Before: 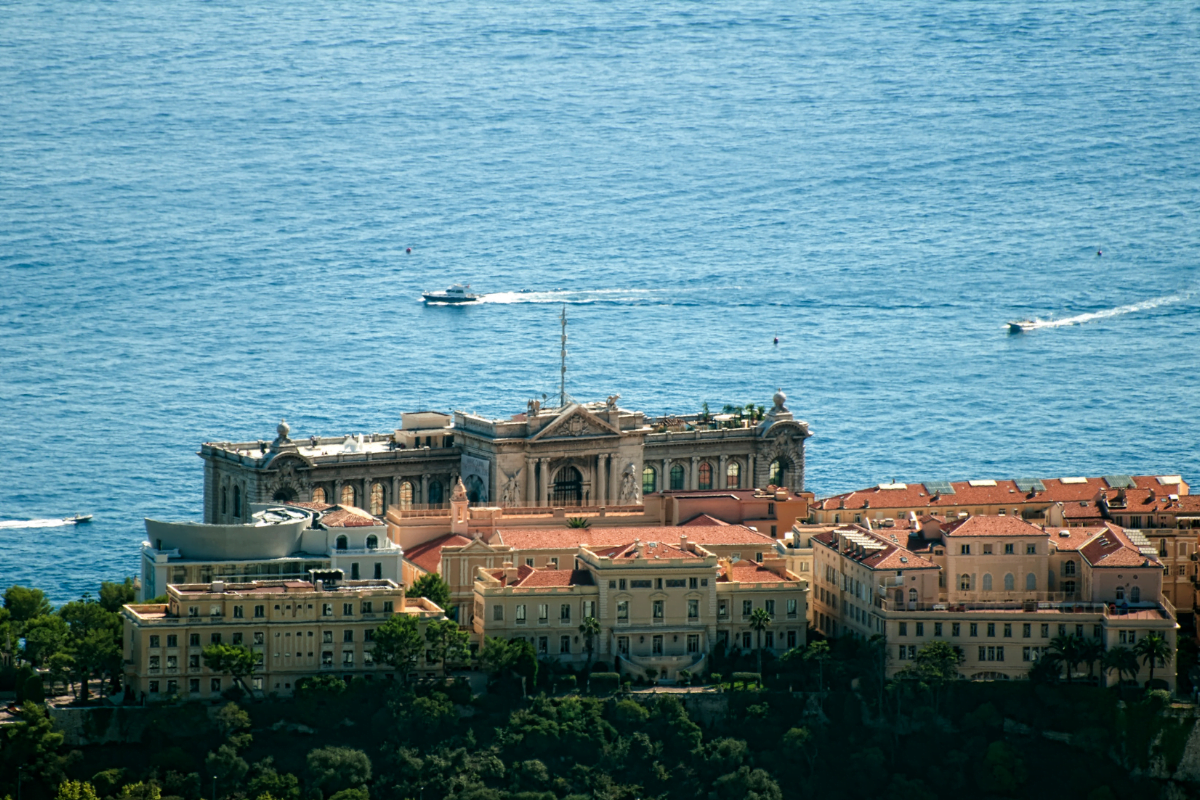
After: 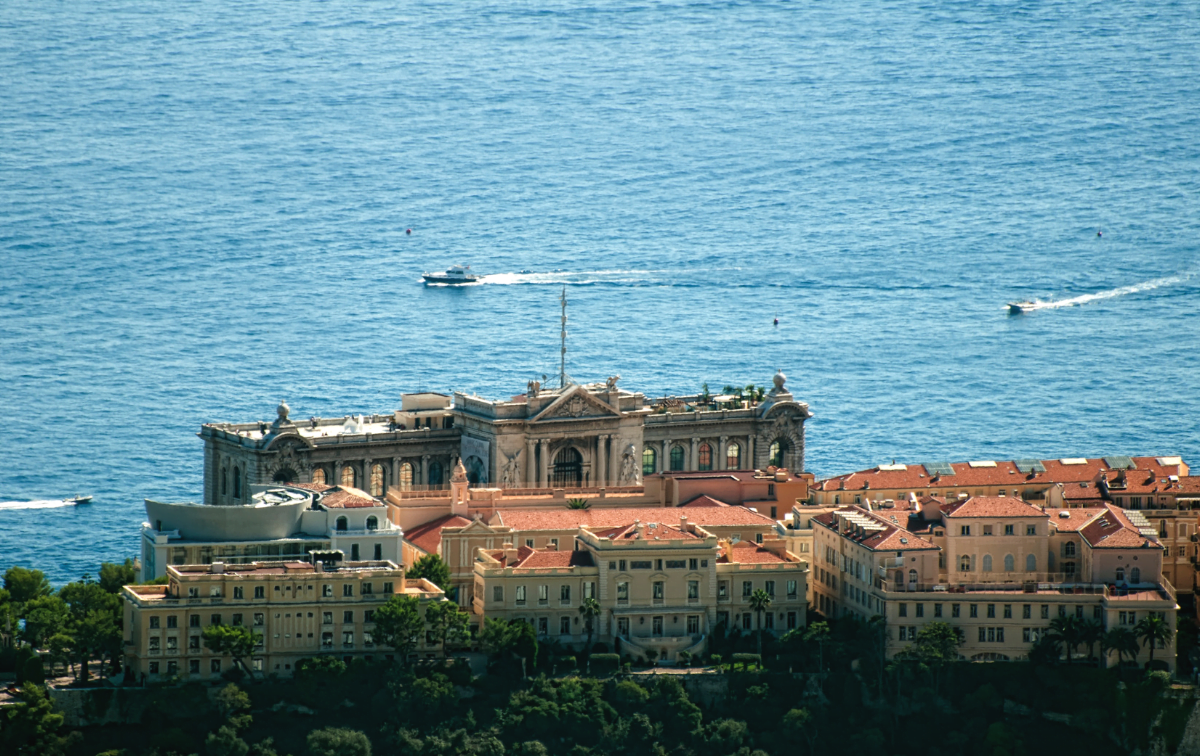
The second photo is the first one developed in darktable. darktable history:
crop and rotate: top 2.479%, bottom 3.018%
exposure: black level correction -0.003, exposure 0.04 EV, compensate highlight preservation false
